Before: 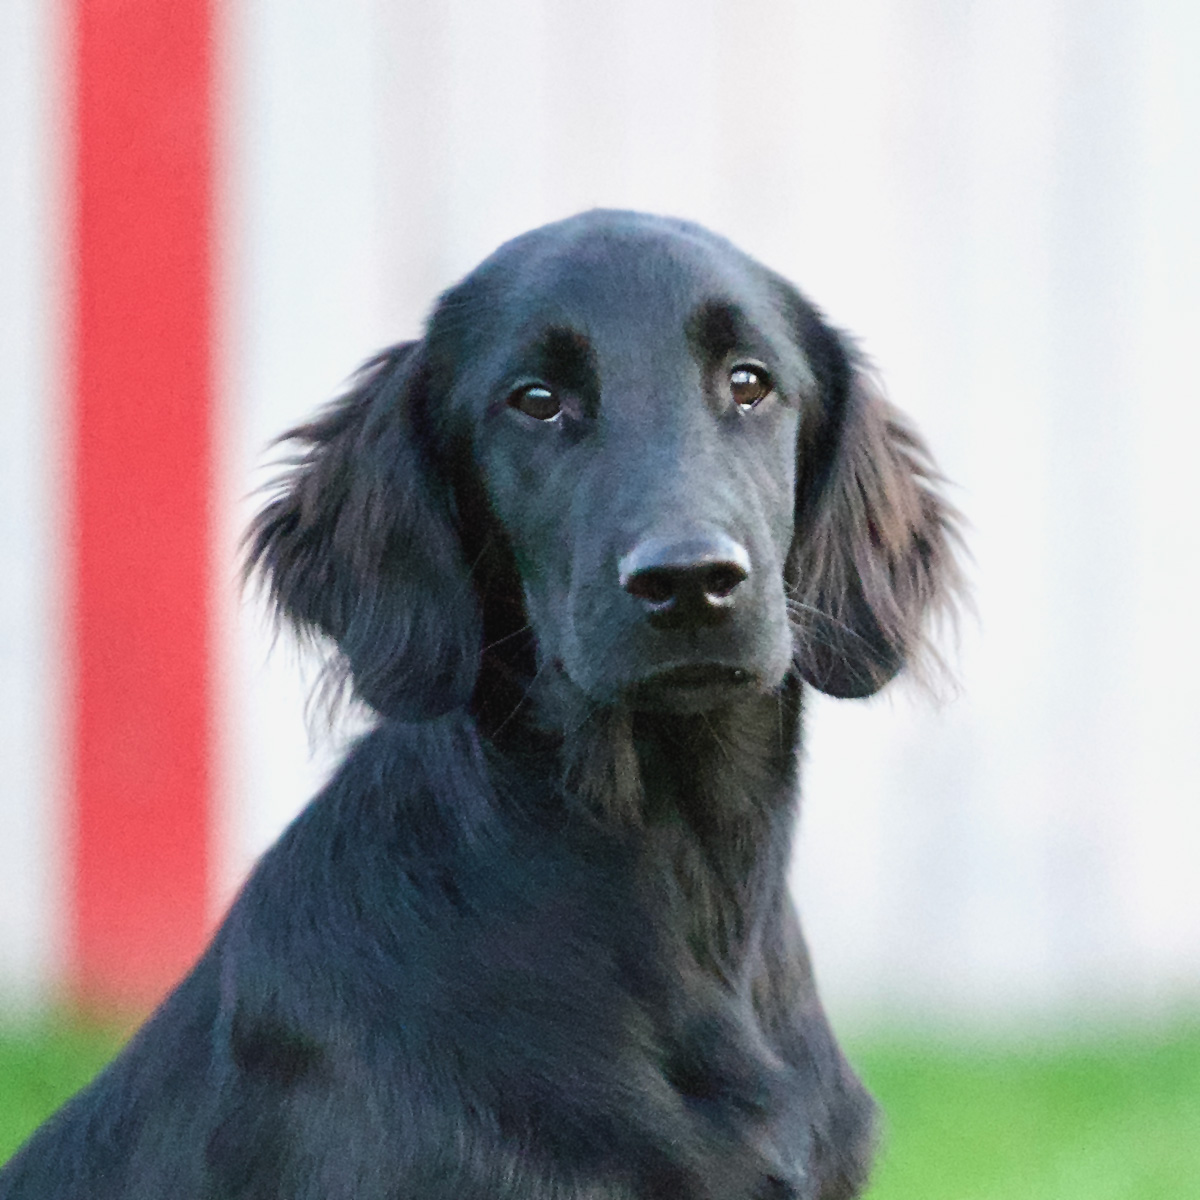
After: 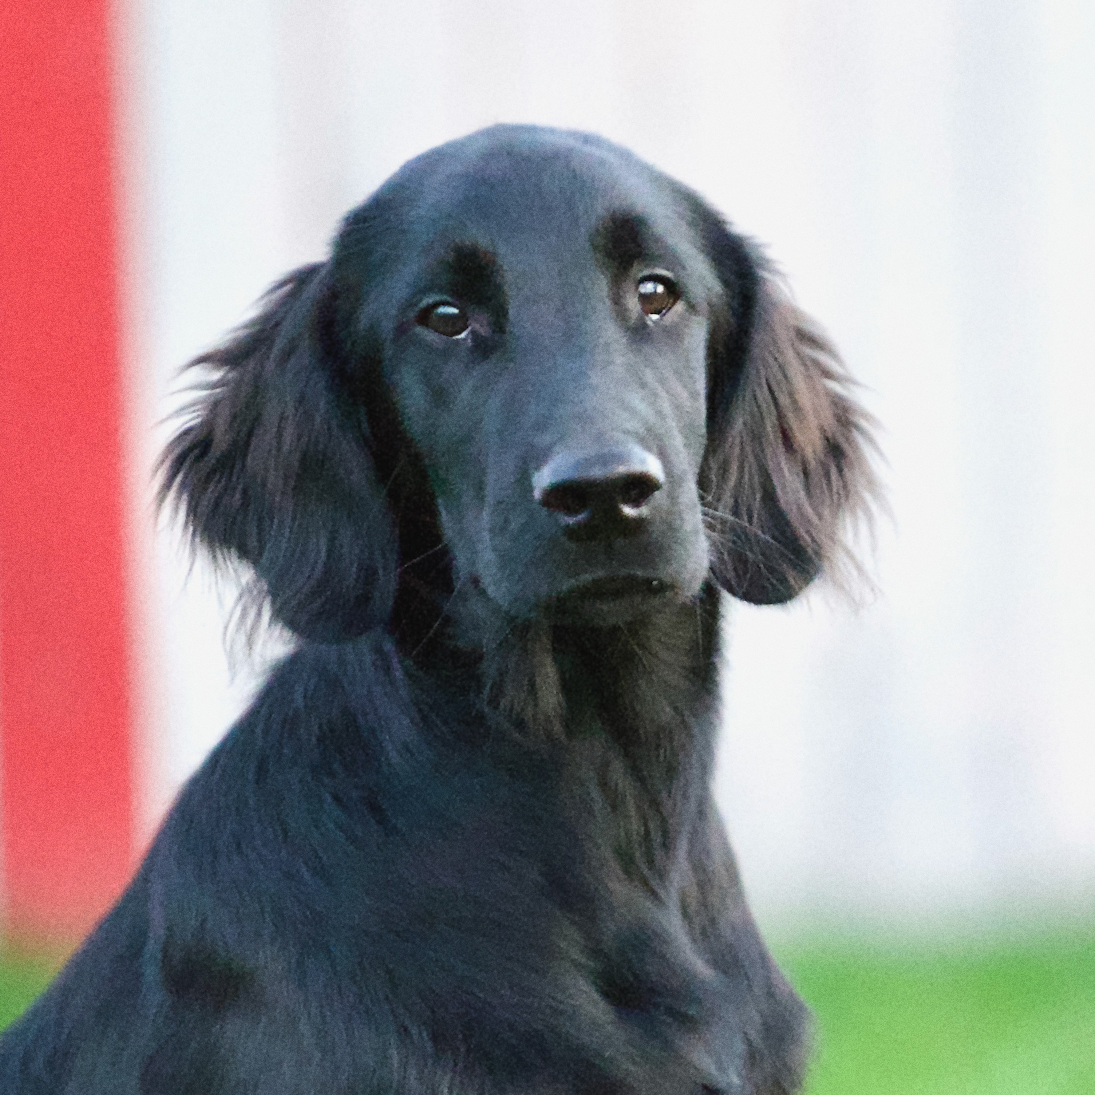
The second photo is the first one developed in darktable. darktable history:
crop and rotate: angle 1.96°, left 5.673%, top 5.673%
grain: coarseness 0.09 ISO
